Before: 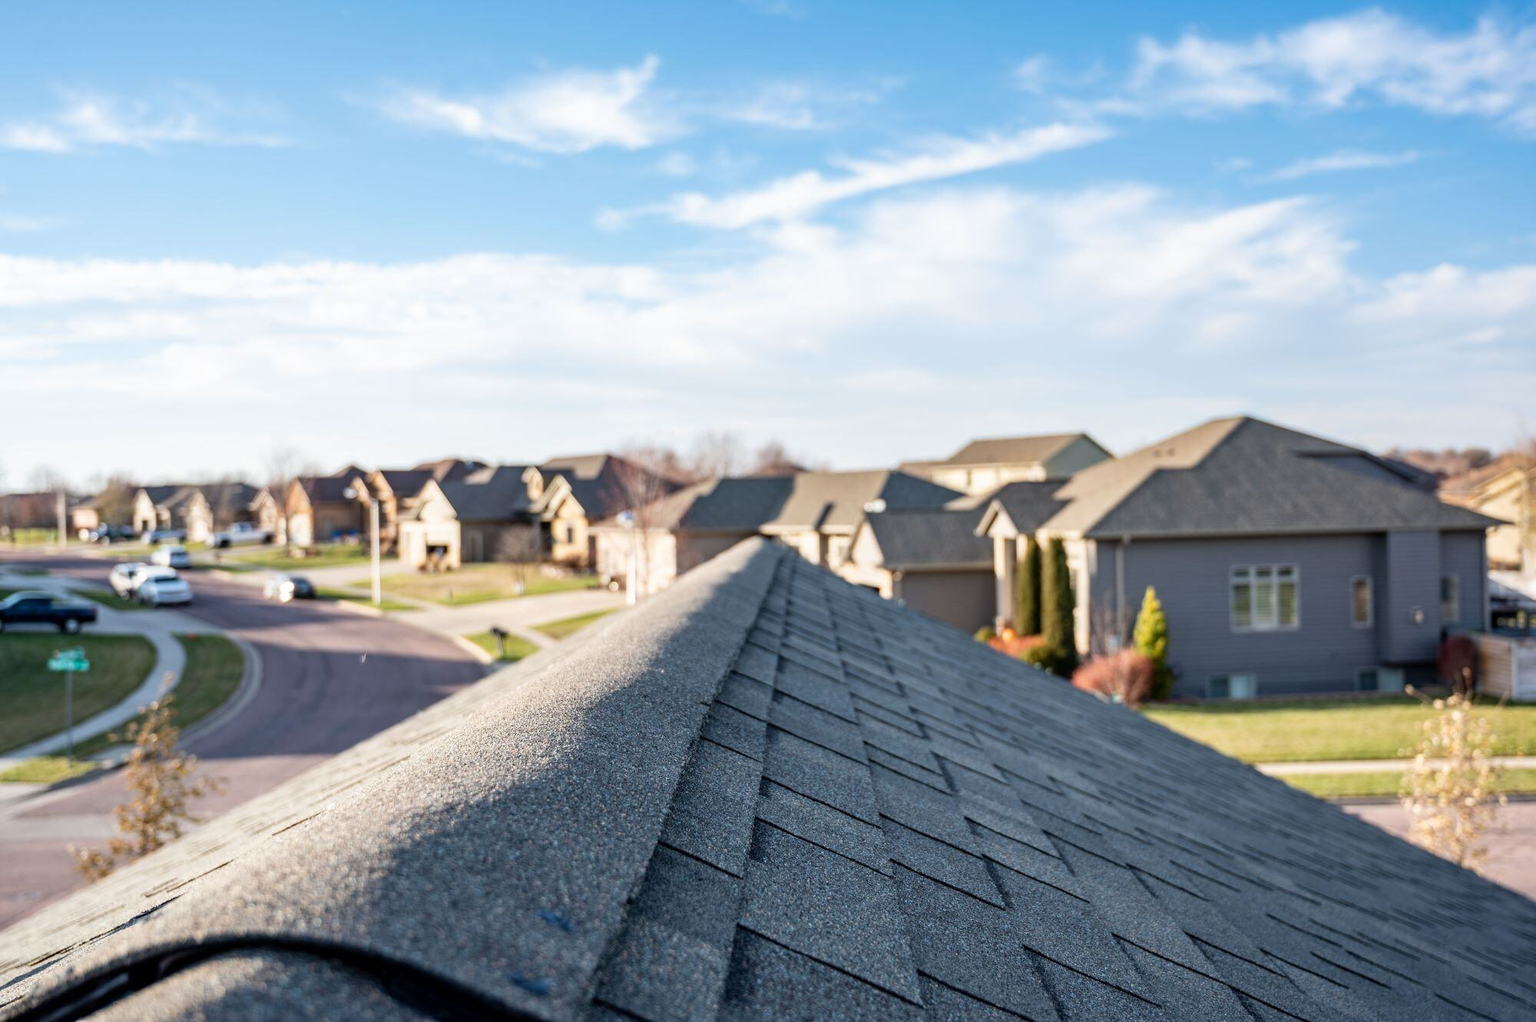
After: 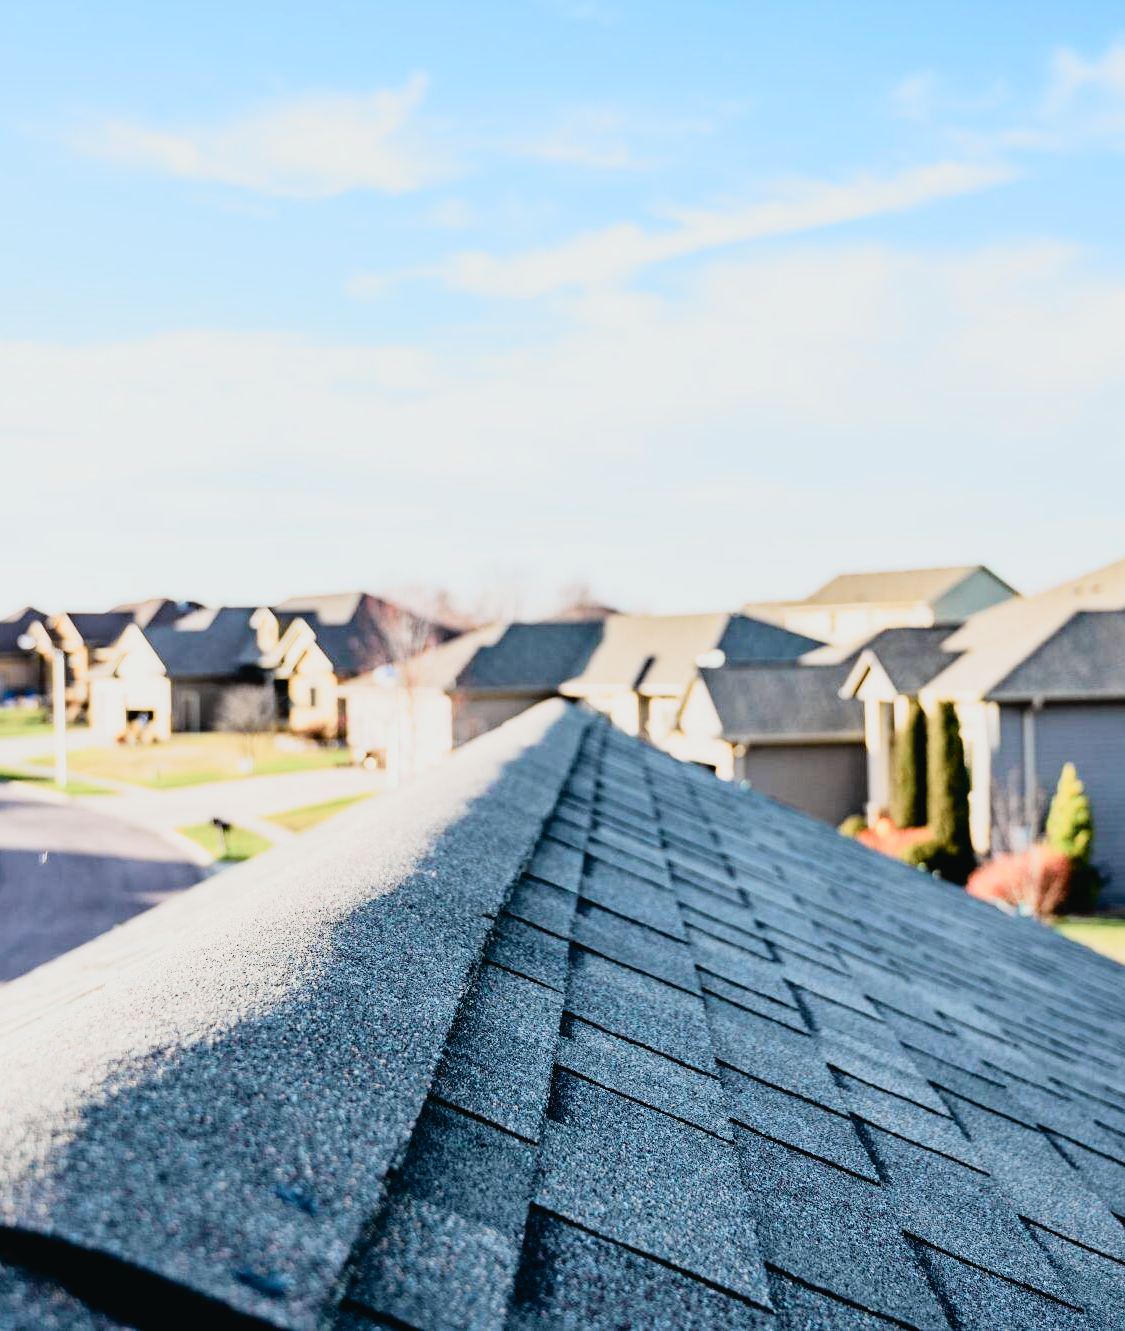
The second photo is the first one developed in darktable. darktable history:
exposure: exposure 0.6 EV, compensate highlight preservation false
color balance rgb: perceptual saturation grading › global saturation 20%, perceptual saturation grading › highlights -25%, perceptual saturation grading › shadows 50%, global vibrance -25%
white balance: emerald 1
tone curve: curves: ch0 [(0, 0.022) (0.114, 0.096) (0.282, 0.299) (0.456, 0.51) (0.613, 0.693) (0.786, 0.843) (0.999, 0.949)]; ch1 [(0, 0) (0.384, 0.365) (0.463, 0.447) (0.486, 0.474) (0.503, 0.5) (0.535, 0.522) (0.555, 0.546) (0.593, 0.599) (0.755, 0.793) (1, 1)]; ch2 [(0, 0) (0.369, 0.375) (0.449, 0.434) (0.501, 0.5) (0.528, 0.517) (0.561, 0.57) (0.612, 0.631) (0.668, 0.659) (1, 1)], color space Lab, independent channels, preserve colors none
filmic rgb: black relative exposure -5 EV, hardness 2.88, contrast 1.3, highlights saturation mix -30%
crop: left 21.496%, right 22.254%
